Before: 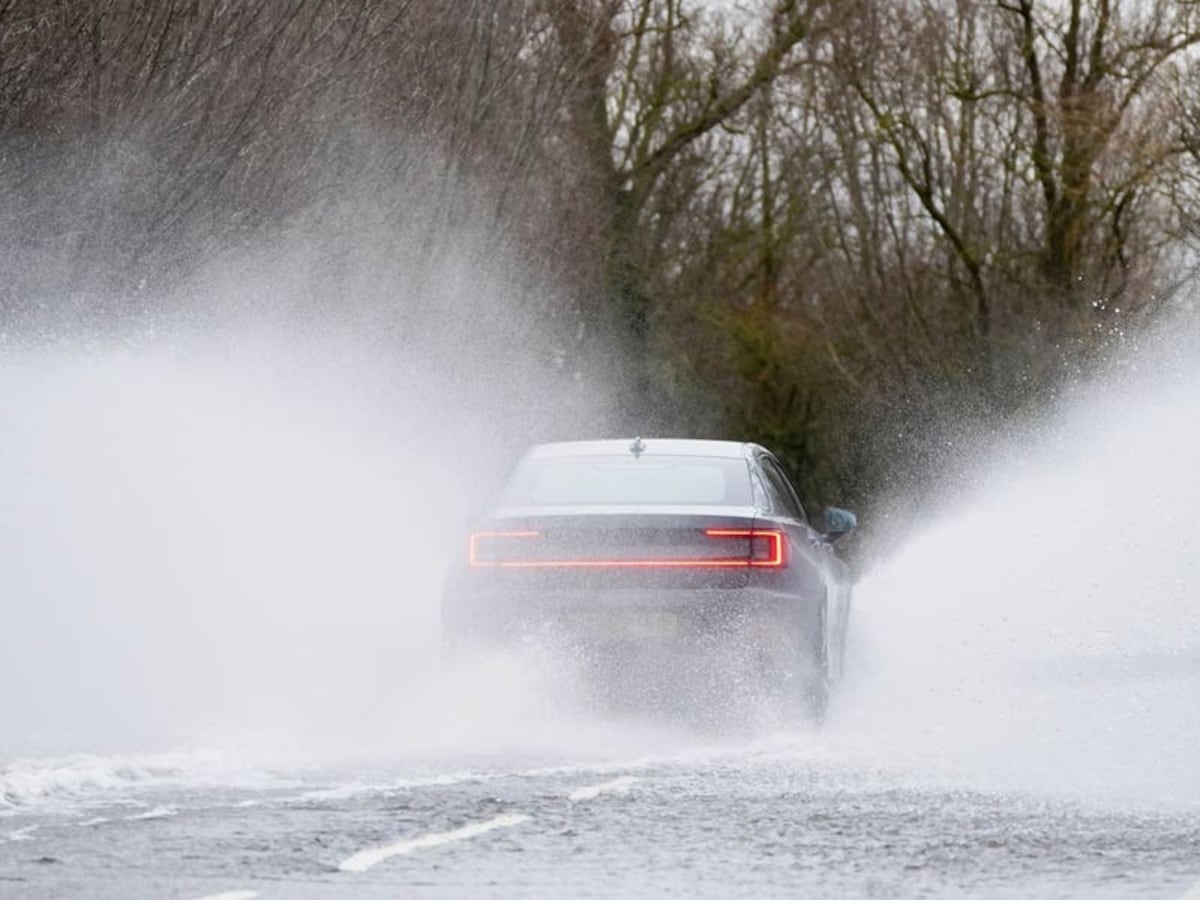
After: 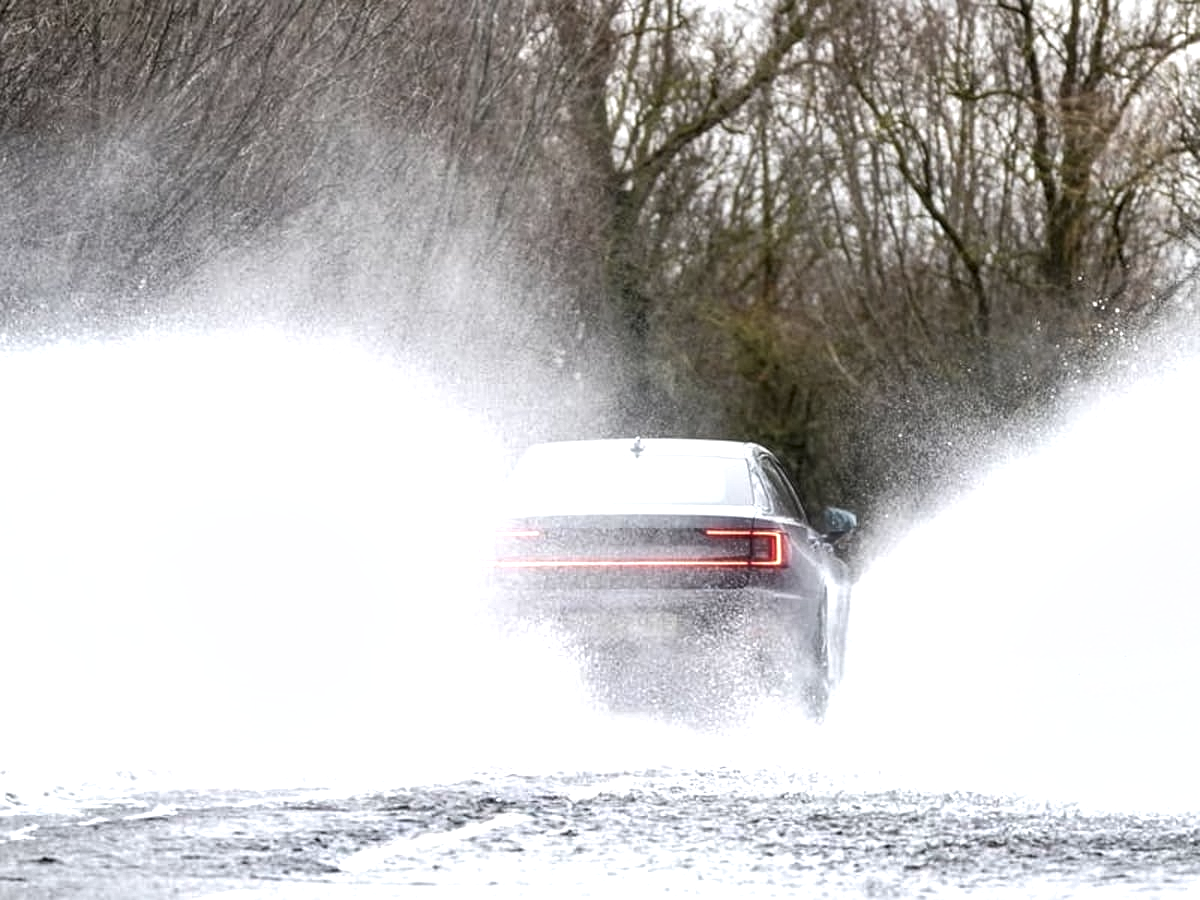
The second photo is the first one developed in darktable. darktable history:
shadows and highlights: low approximation 0.01, soften with gaussian
exposure: black level correction 0, exposure 0.704 EV, compensate highlight preservation false
local contrast: on, module defaults
contrast brightness saturation: contrast 0.101, saturation -0.298
sharpen: radius 1.247, amount 0.308, threshold 0.013
